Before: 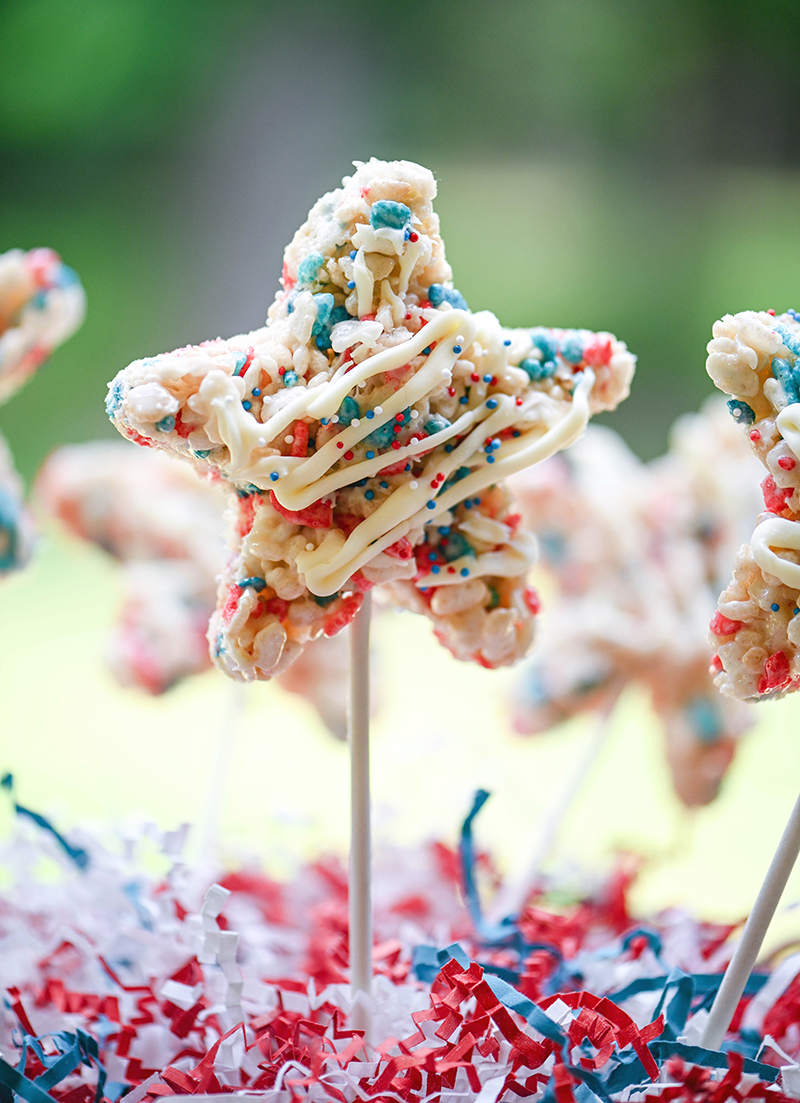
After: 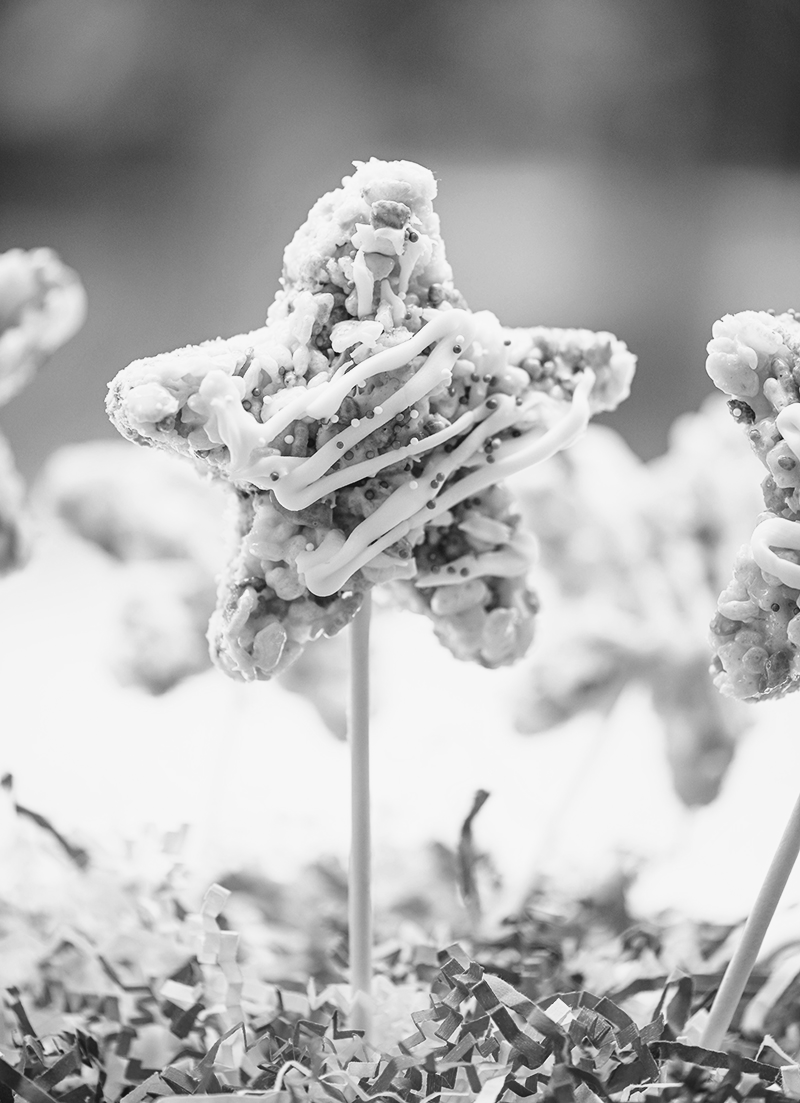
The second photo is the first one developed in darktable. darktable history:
tone curve: curves: ch0 [(0, 0.039) (0.104, 0.103) (0.273, 0.267) (0.448, 0.487) (0.704, 0.761) (0.886, 0.922) (0.994, 0.971)]; ch1 [(0, 0) (0.335, 0.298) (0.446, 0.413) (0.485, 0.487) (0.515, 0.503) (0.566, 0.563) (0.641, 0.655) (1, 1)]; ch2 [(0, 0) (0.314, 0.301) (0.421, 0.411) (0.502, 0.494) (0.528, 0.54) (0.557, 0.559) (0.612, 0.62) (0.722, 0.686) (1, 1)], color space Lab, independent channels, preserve colors none
monochrome: on, module defaults
